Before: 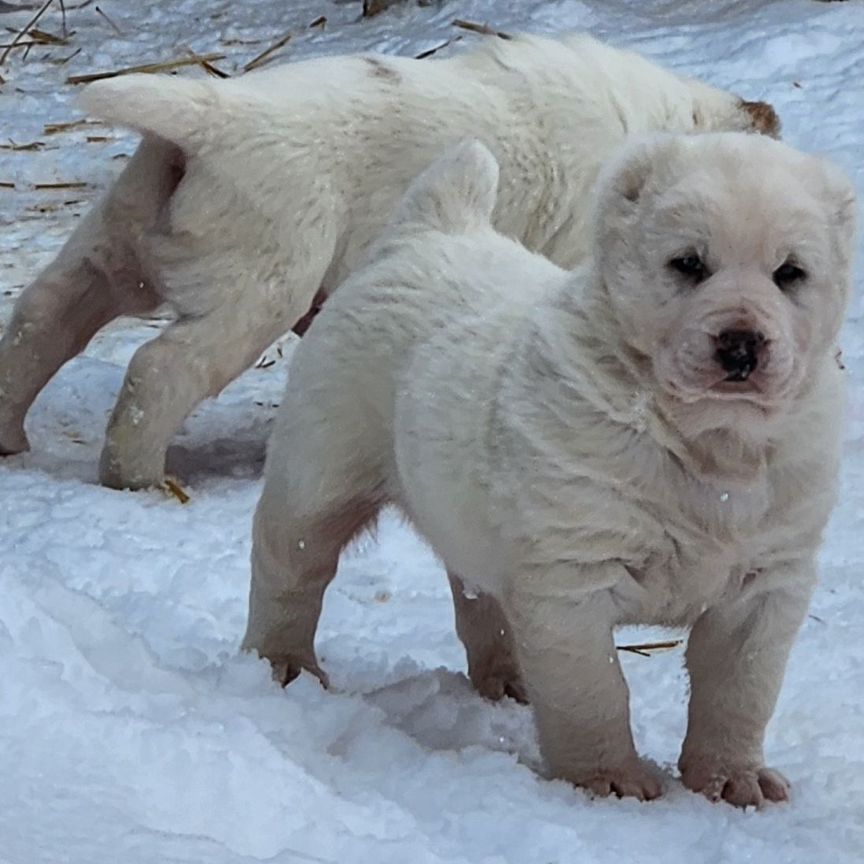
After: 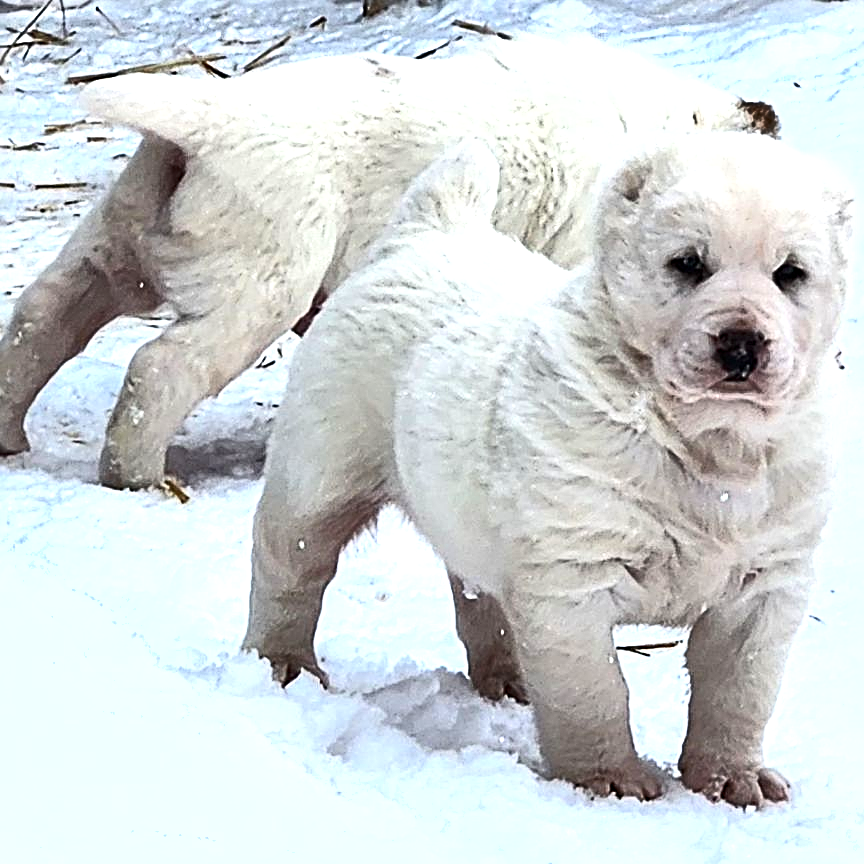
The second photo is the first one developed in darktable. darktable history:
shadows and highlights: radius 46.93, white point adjustment 6.47, compress 79.63%, highlights color adjustment 32.92%, soften with gaussian
exposure: black level correction 0, exposure 1 EV, compensate highlight preservation false
base curve: curves: ch0 [(0, 0) (0.303, 0.277) (1, 1)], preserve colors none
sharpen: radius 2.542, amount 0.634
contrast brightness saturation: contrast 0.216
